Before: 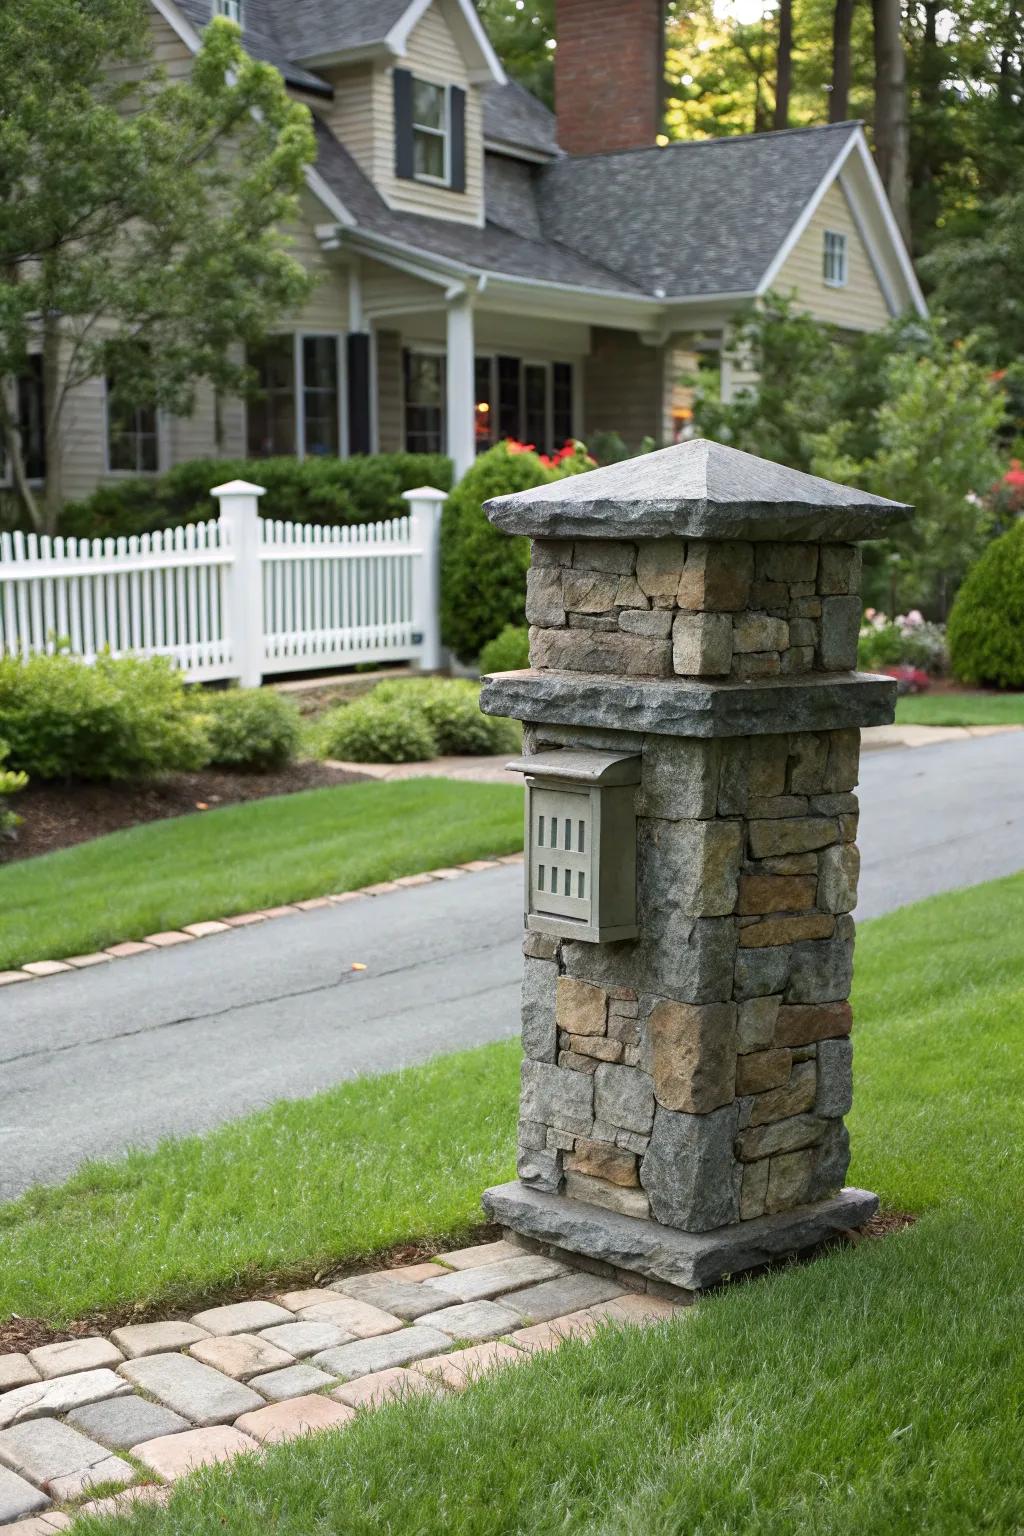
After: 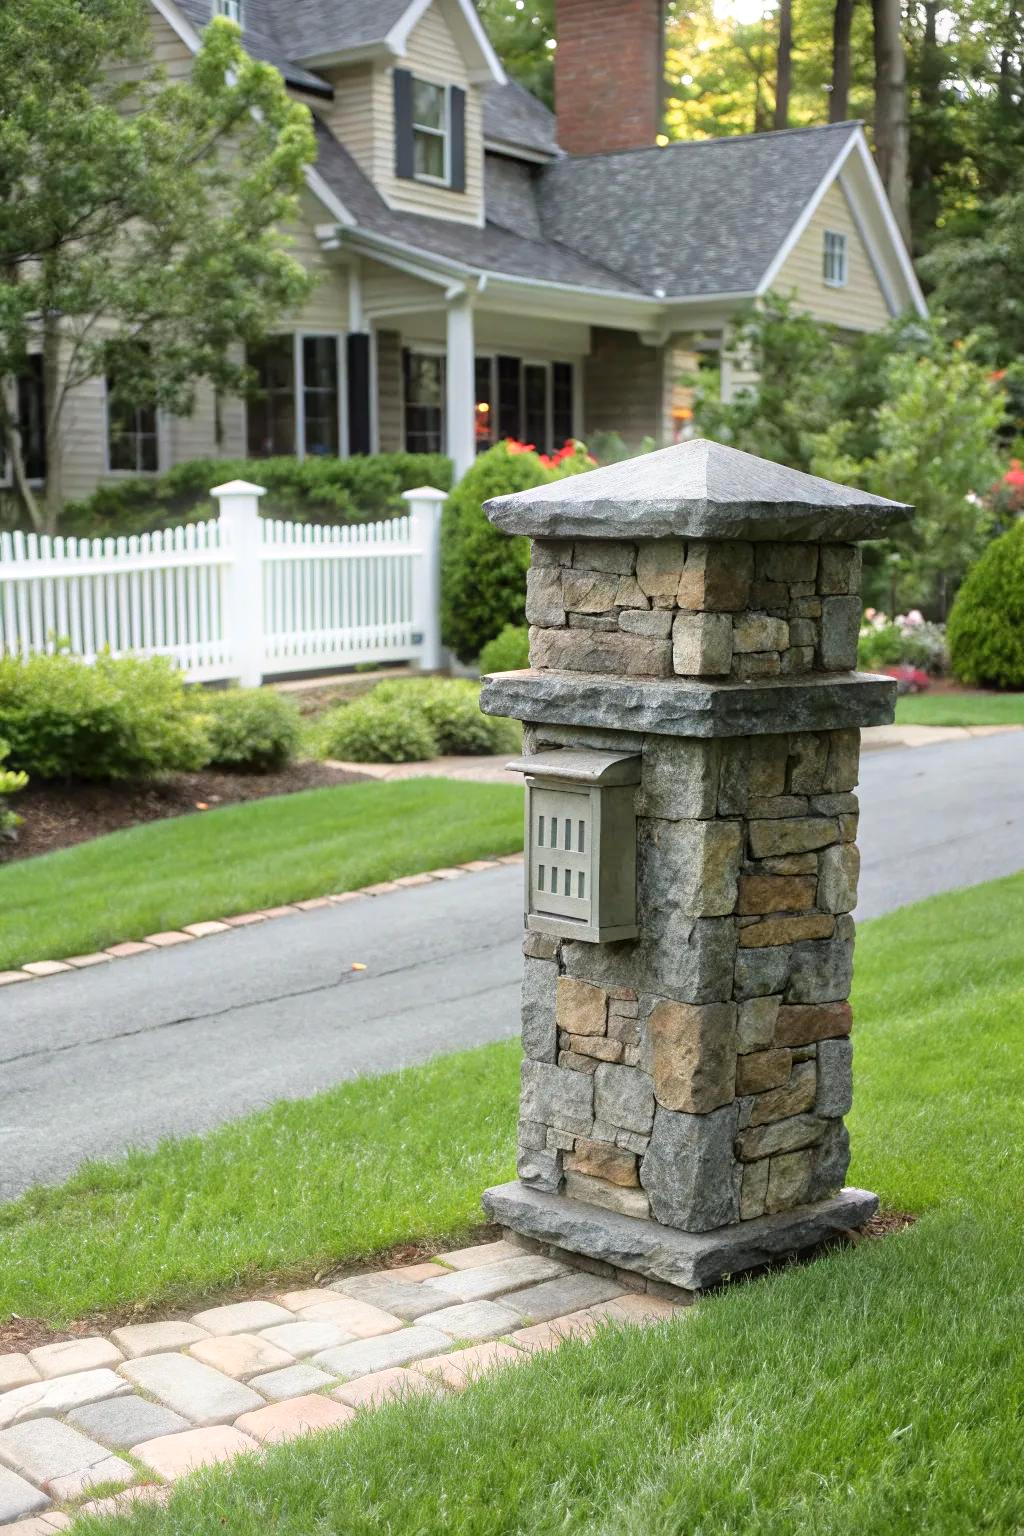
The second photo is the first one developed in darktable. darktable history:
tone equalizer: -8 EV 0.001 EV, -7 EV -0.004 EV, -6 EV 0.009 EV, -5 EV 0.032 EV, -4 EV 0.276 EV, -3 EV 0.644 EV, -2 EV 0.584 EV, -1 EV 0.187 EV, +0 EV 0.024 EV
bloom: size 5%, threshold 95%, strength 15%
